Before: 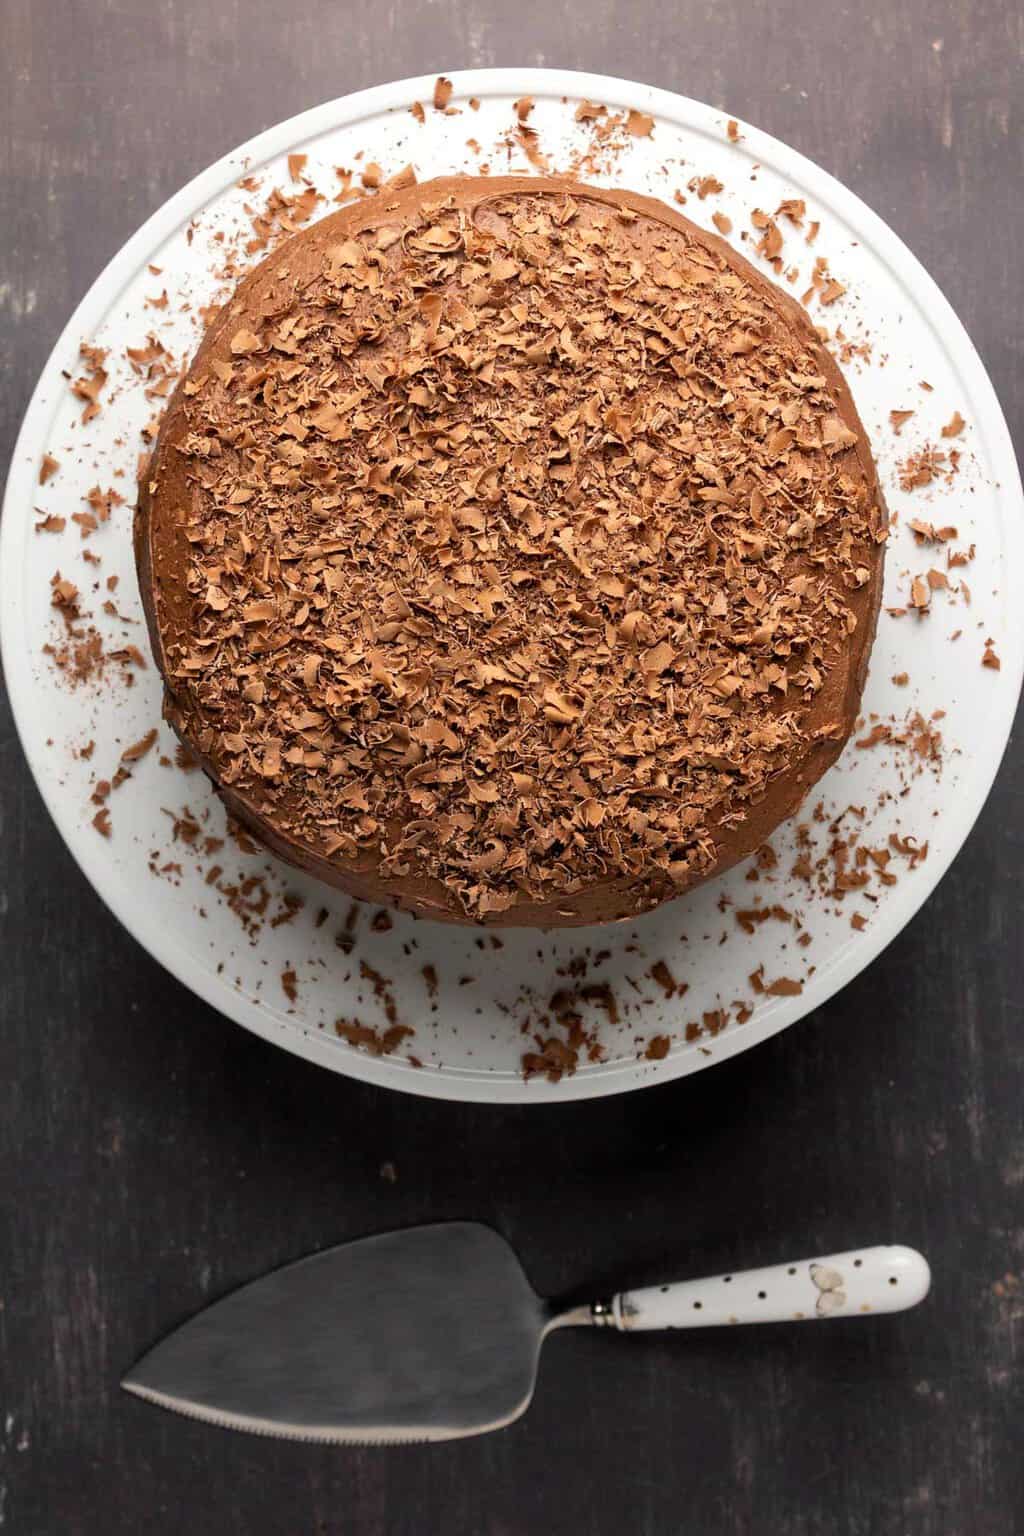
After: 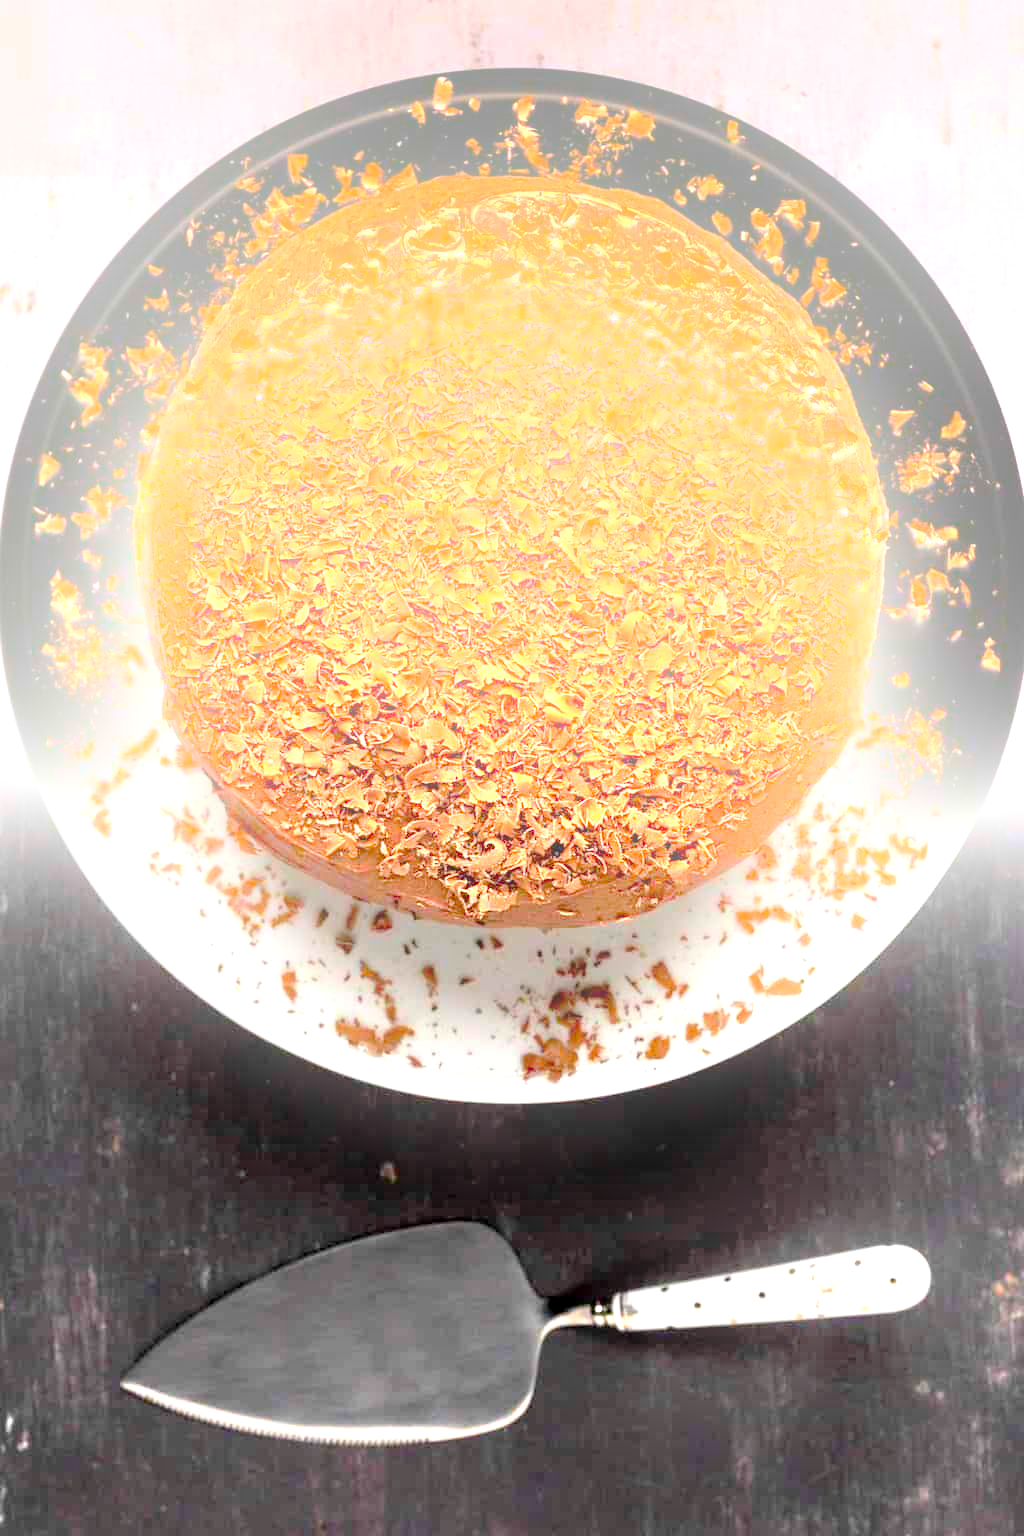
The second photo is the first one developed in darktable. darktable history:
bloom: threshold 82.5%, strength 16.25%
exposure: black level correction 0.005, exposure 2.084 EV, compensate highlight preservation false
